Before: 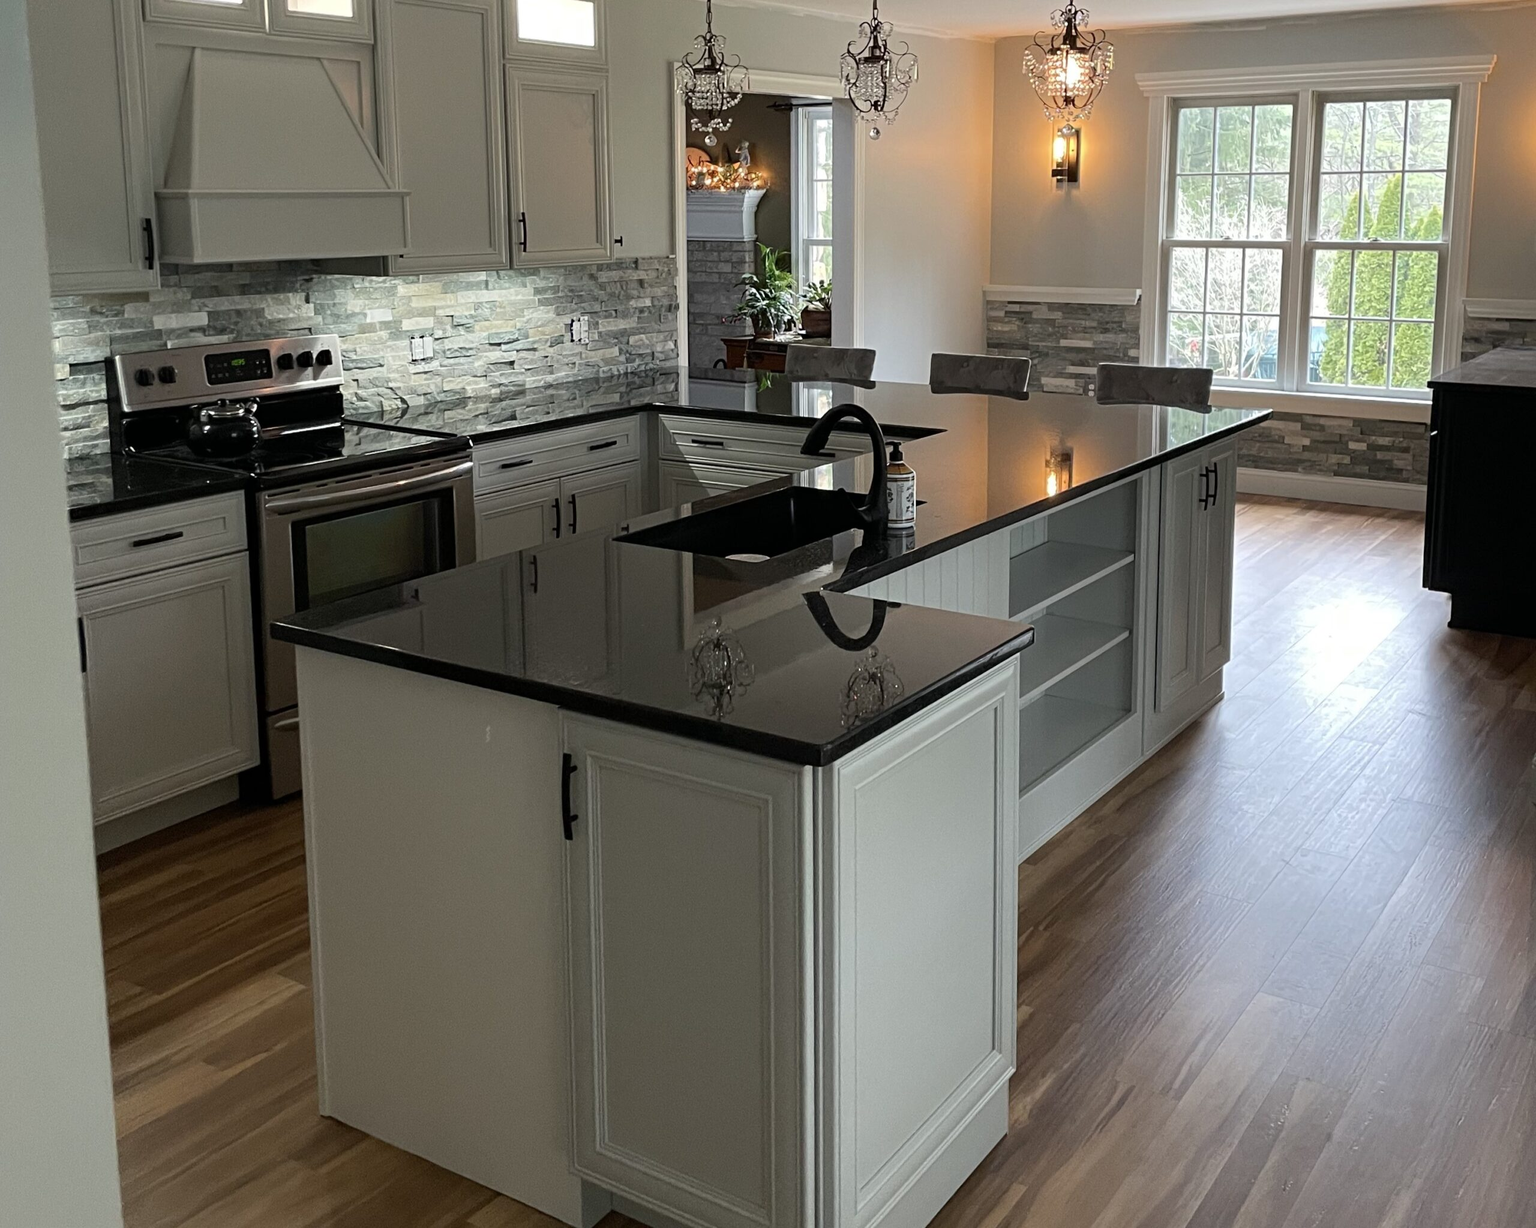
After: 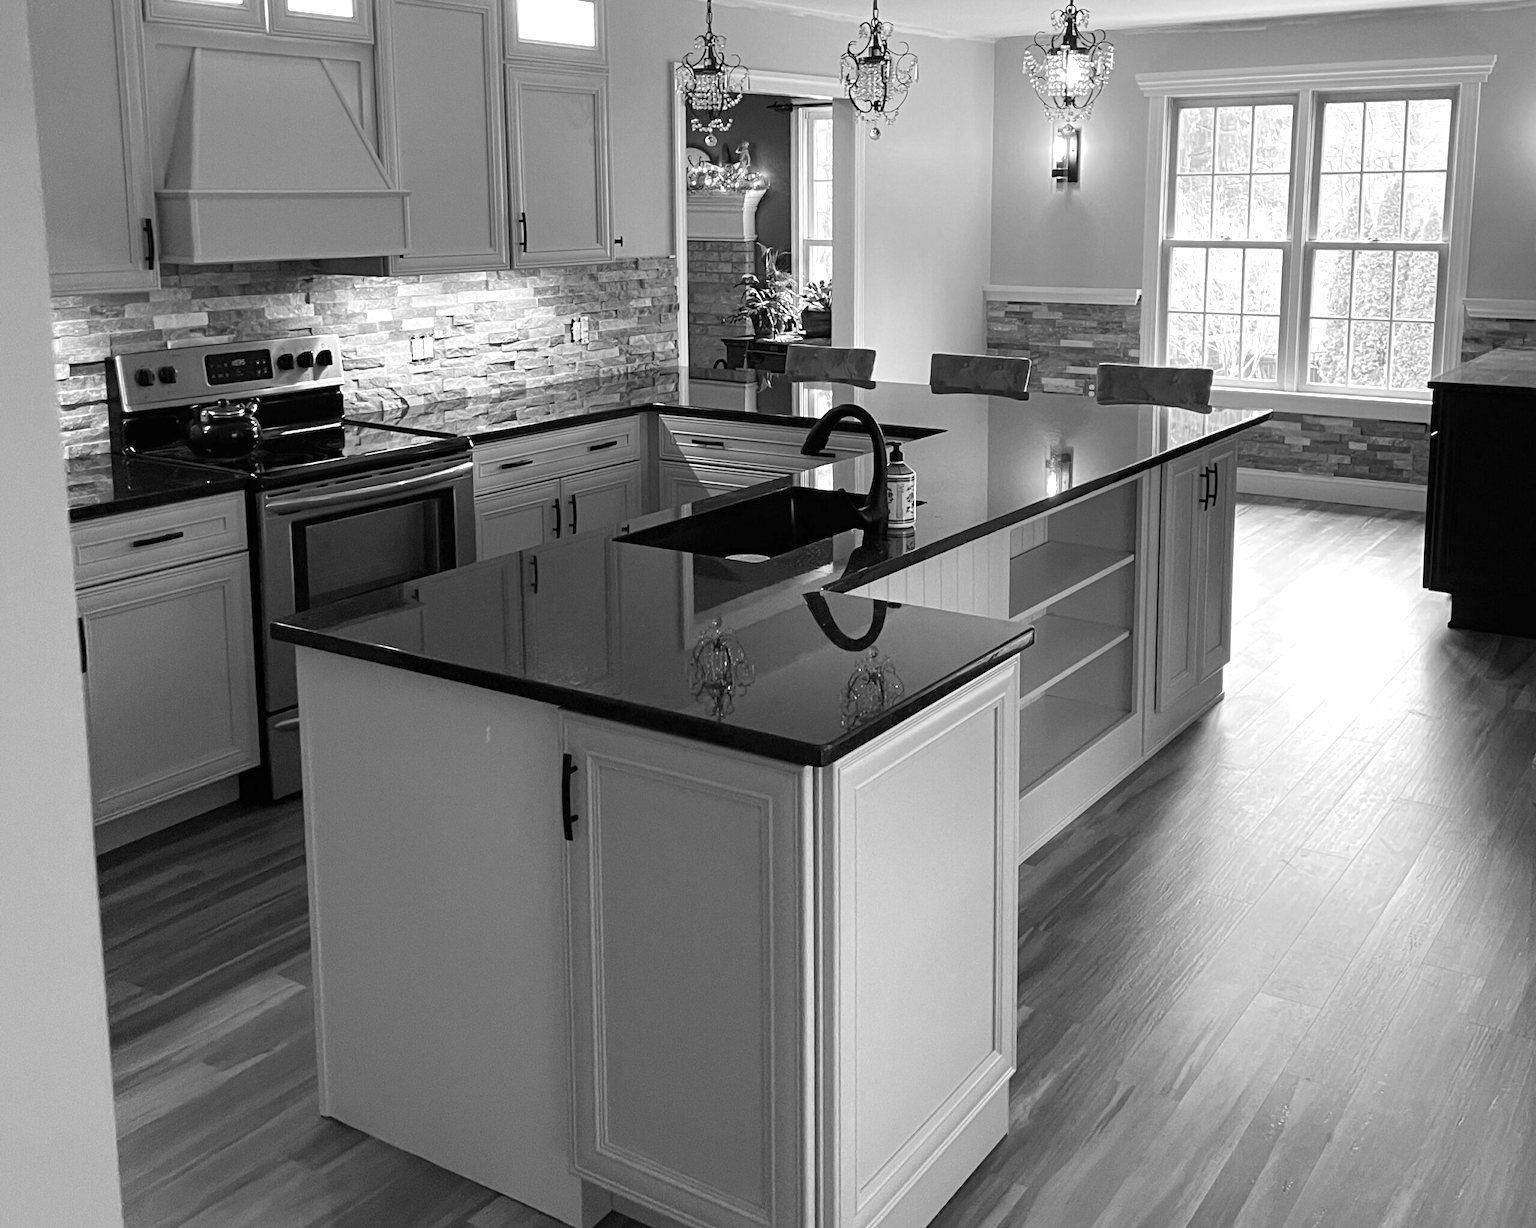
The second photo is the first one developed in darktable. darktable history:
exposure: black level correction 0, exposure 0.5 EV, compensate exposure bias true, compensate highlight preservation false
monochrome: a -6.99, b 35.61, size 1.4
